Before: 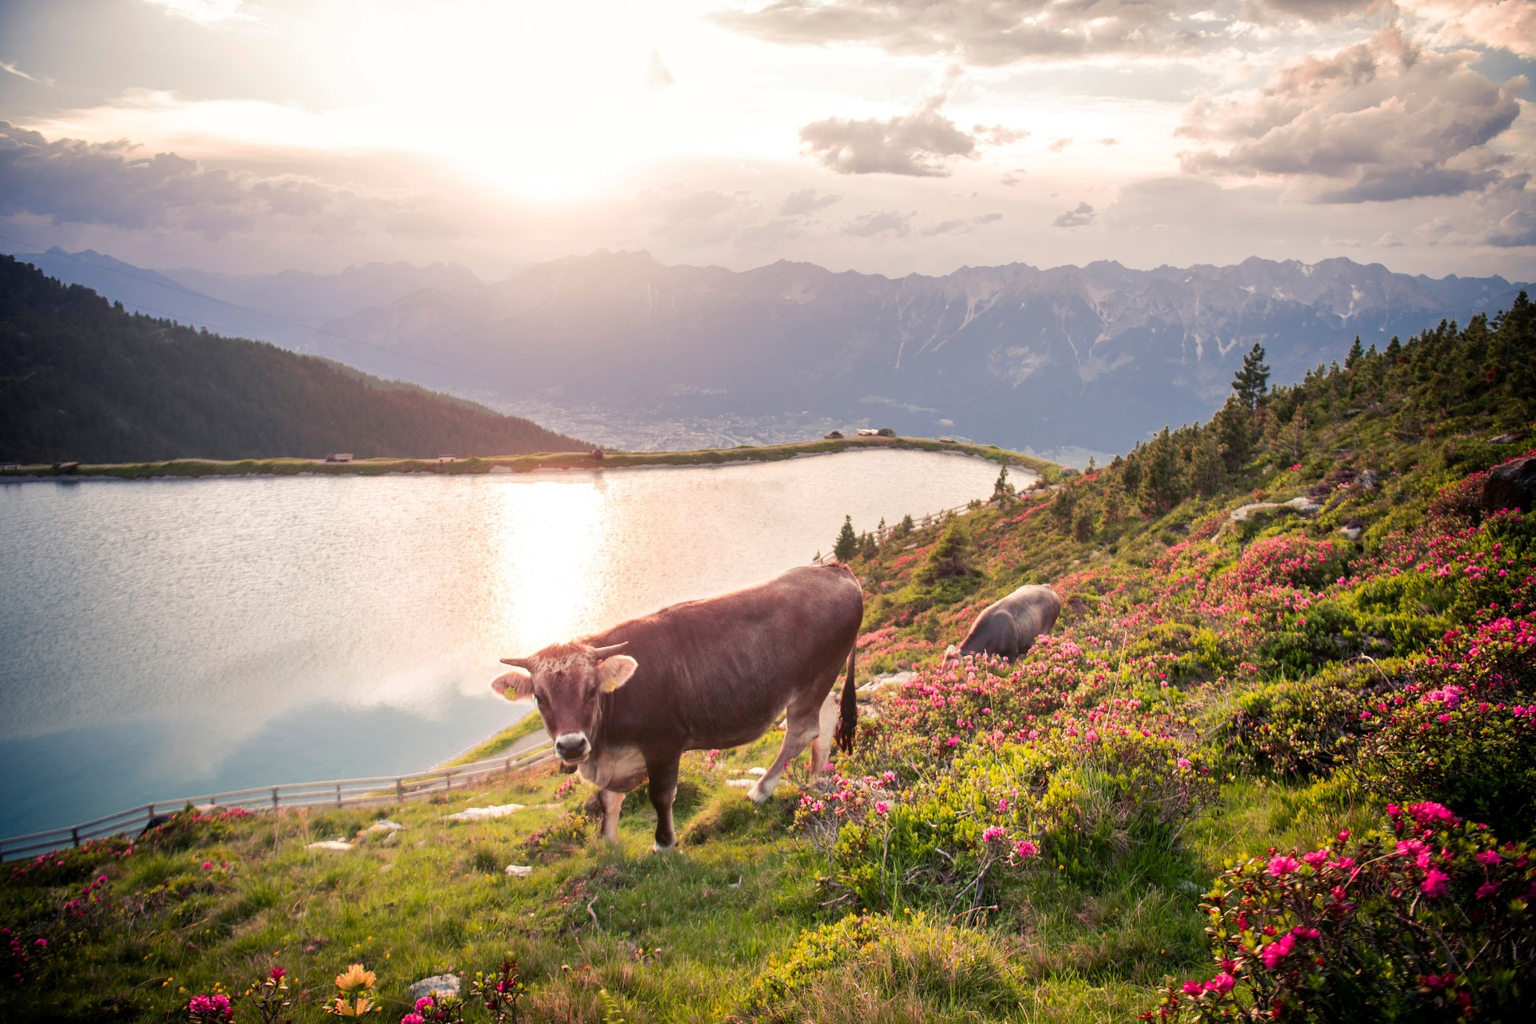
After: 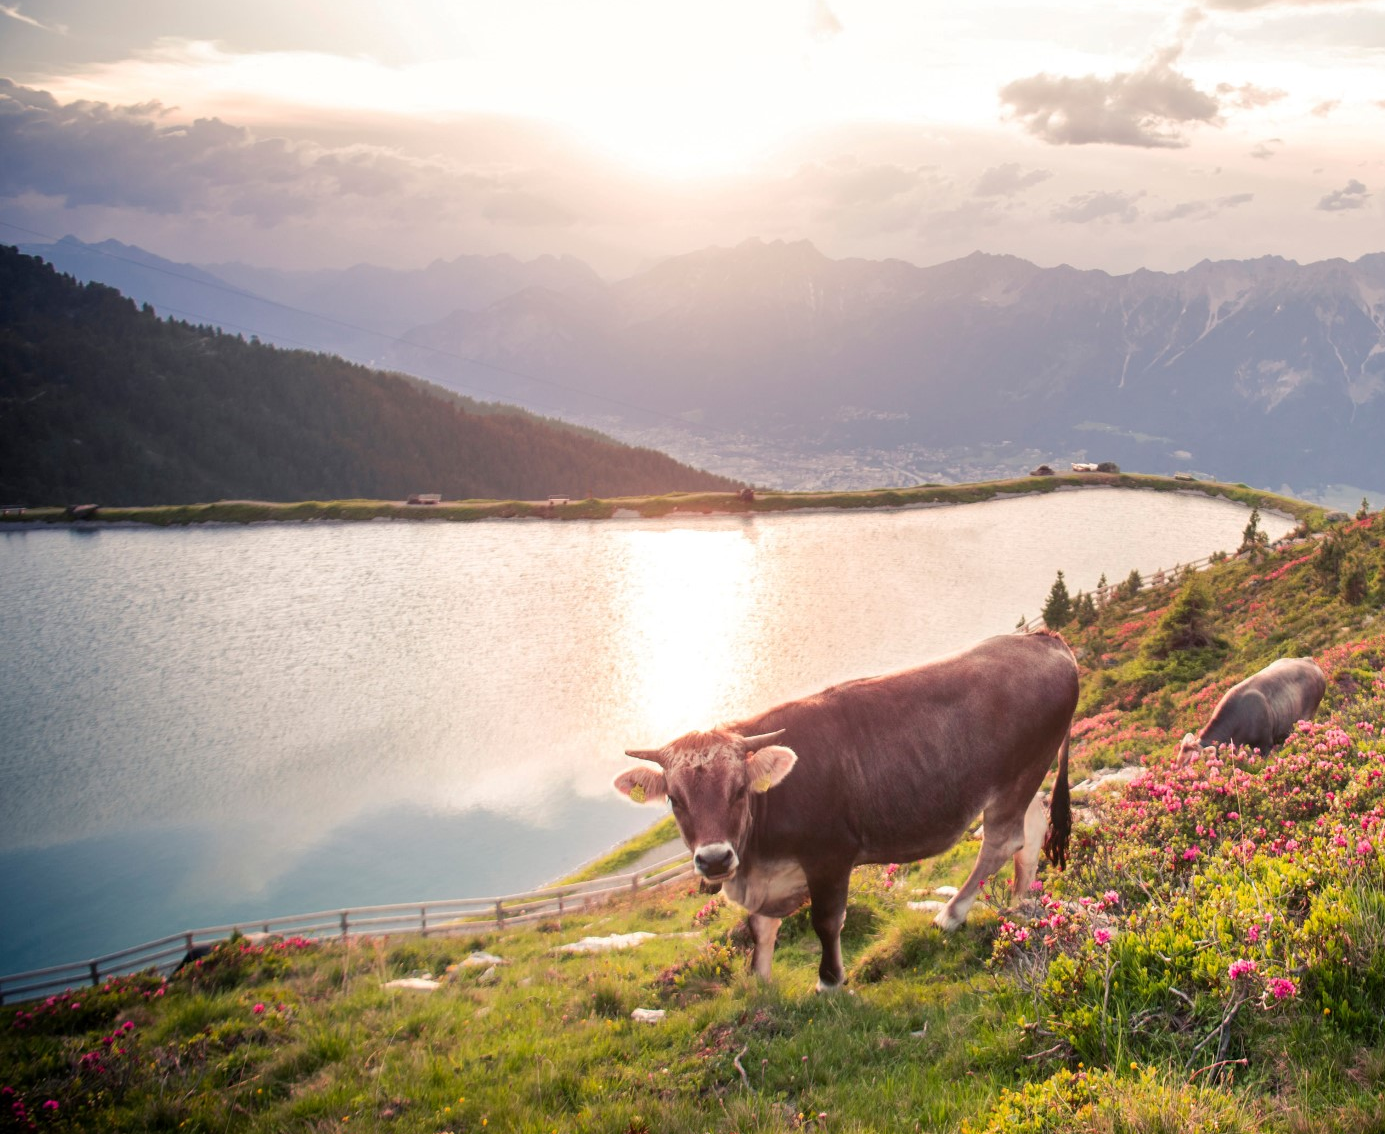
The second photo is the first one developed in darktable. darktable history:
exposure: compensate highlight preservation false
crop: top 5.767%, right 27.838%, bottom 5.638%
